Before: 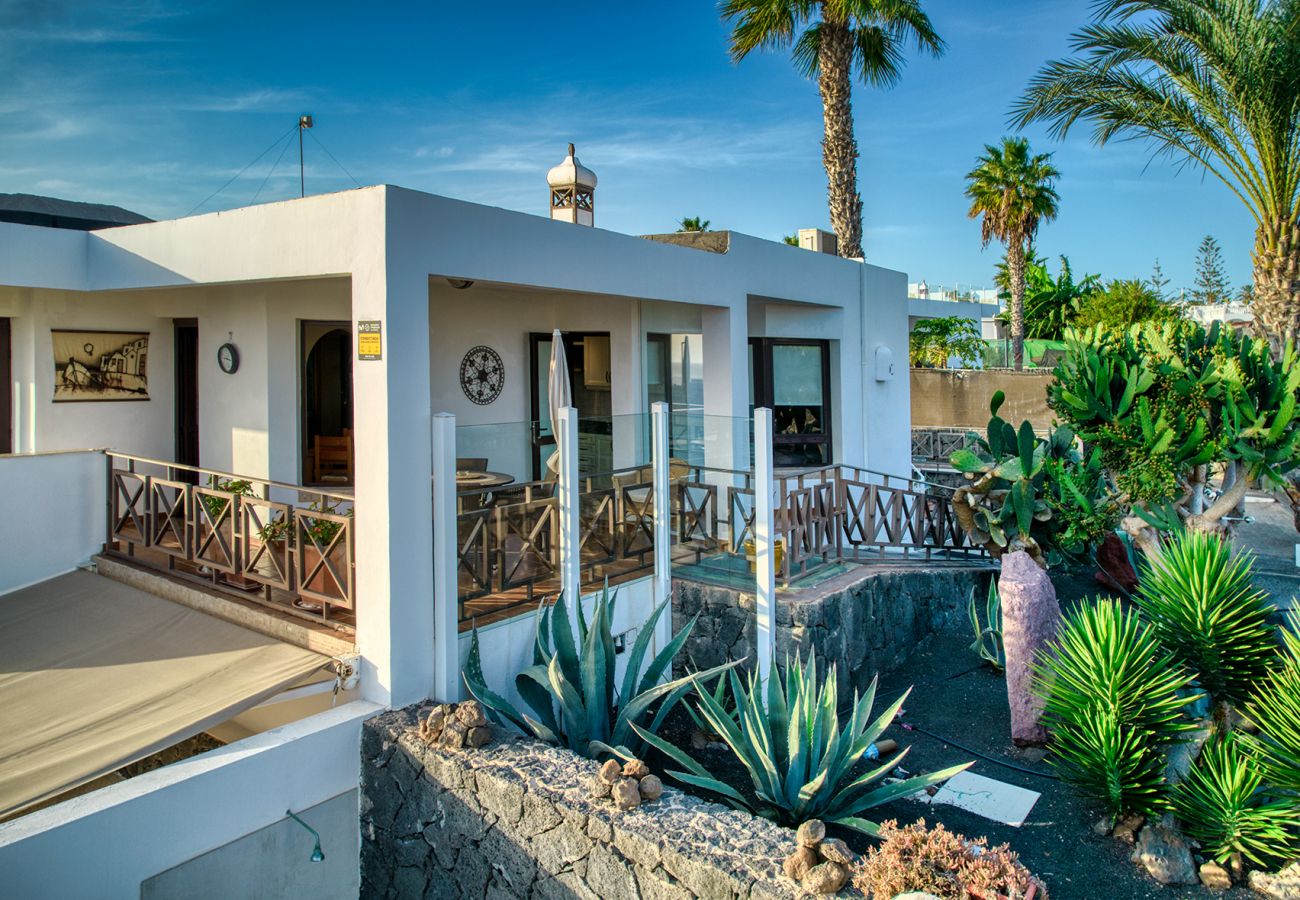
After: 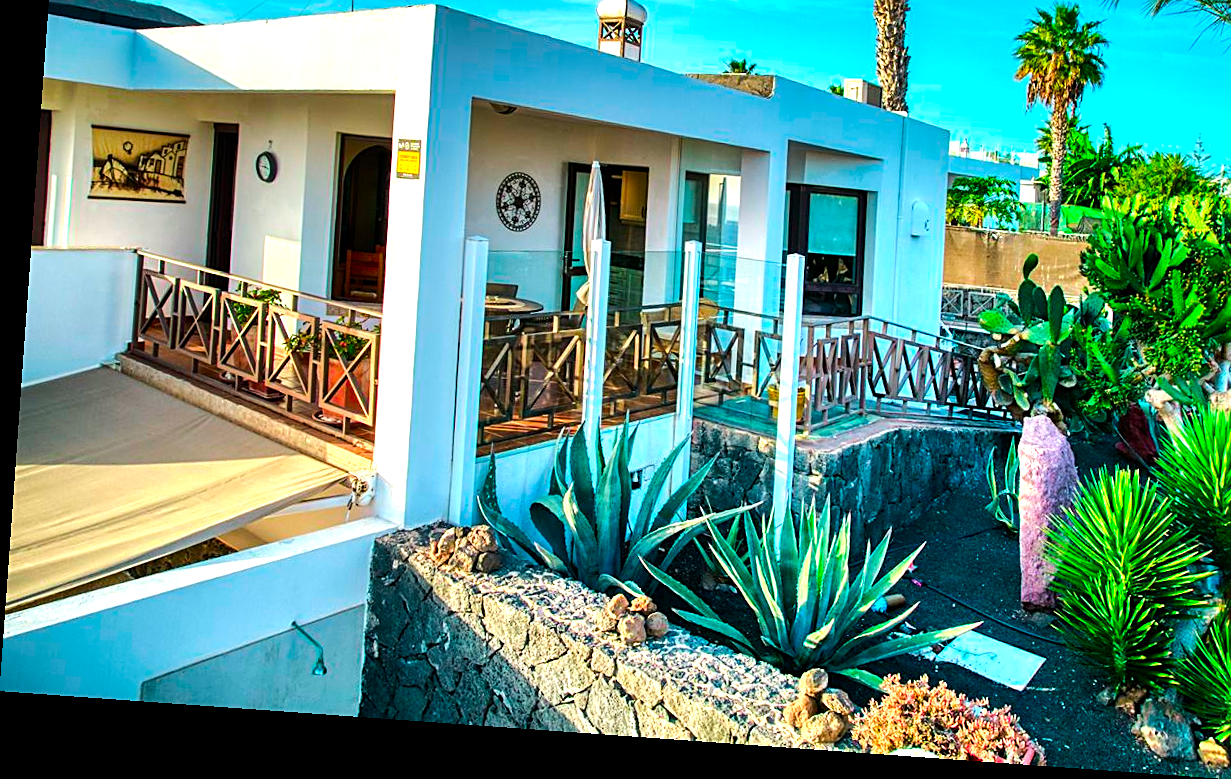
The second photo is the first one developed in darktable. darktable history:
tone equalizer: -8 EV -0.75 EV, -7 EV -0.7 EV, -6 EV -0.6 EV, -5 EV -0.4 EV, -3 EV 0.4 EV, -2 EV 0.6 EV, -1 EV 0.7 EV, +0 EV 0.75 EV, edges refinement/feathering 500, mask exposure compensation -1.57 EV, preserve details no
crop: top 20.916%, right 9.437%, bottom 0.316%
exposure: exposure 0.161 EV, compensate highlight preservation false
color contrast: green-magenta contrast 1.73, blue-yellow contrast 1.15
color balance rgb: perceptual saturation grading › global saturation 25%, perceptual brilliance grading › mid-tones 10%, perceptual brilliance grading › shadows 15%, global vibrance 20%
sharpen: on, module defaults
rotate and perspective: rotation 4.1°, automatic cropping off
